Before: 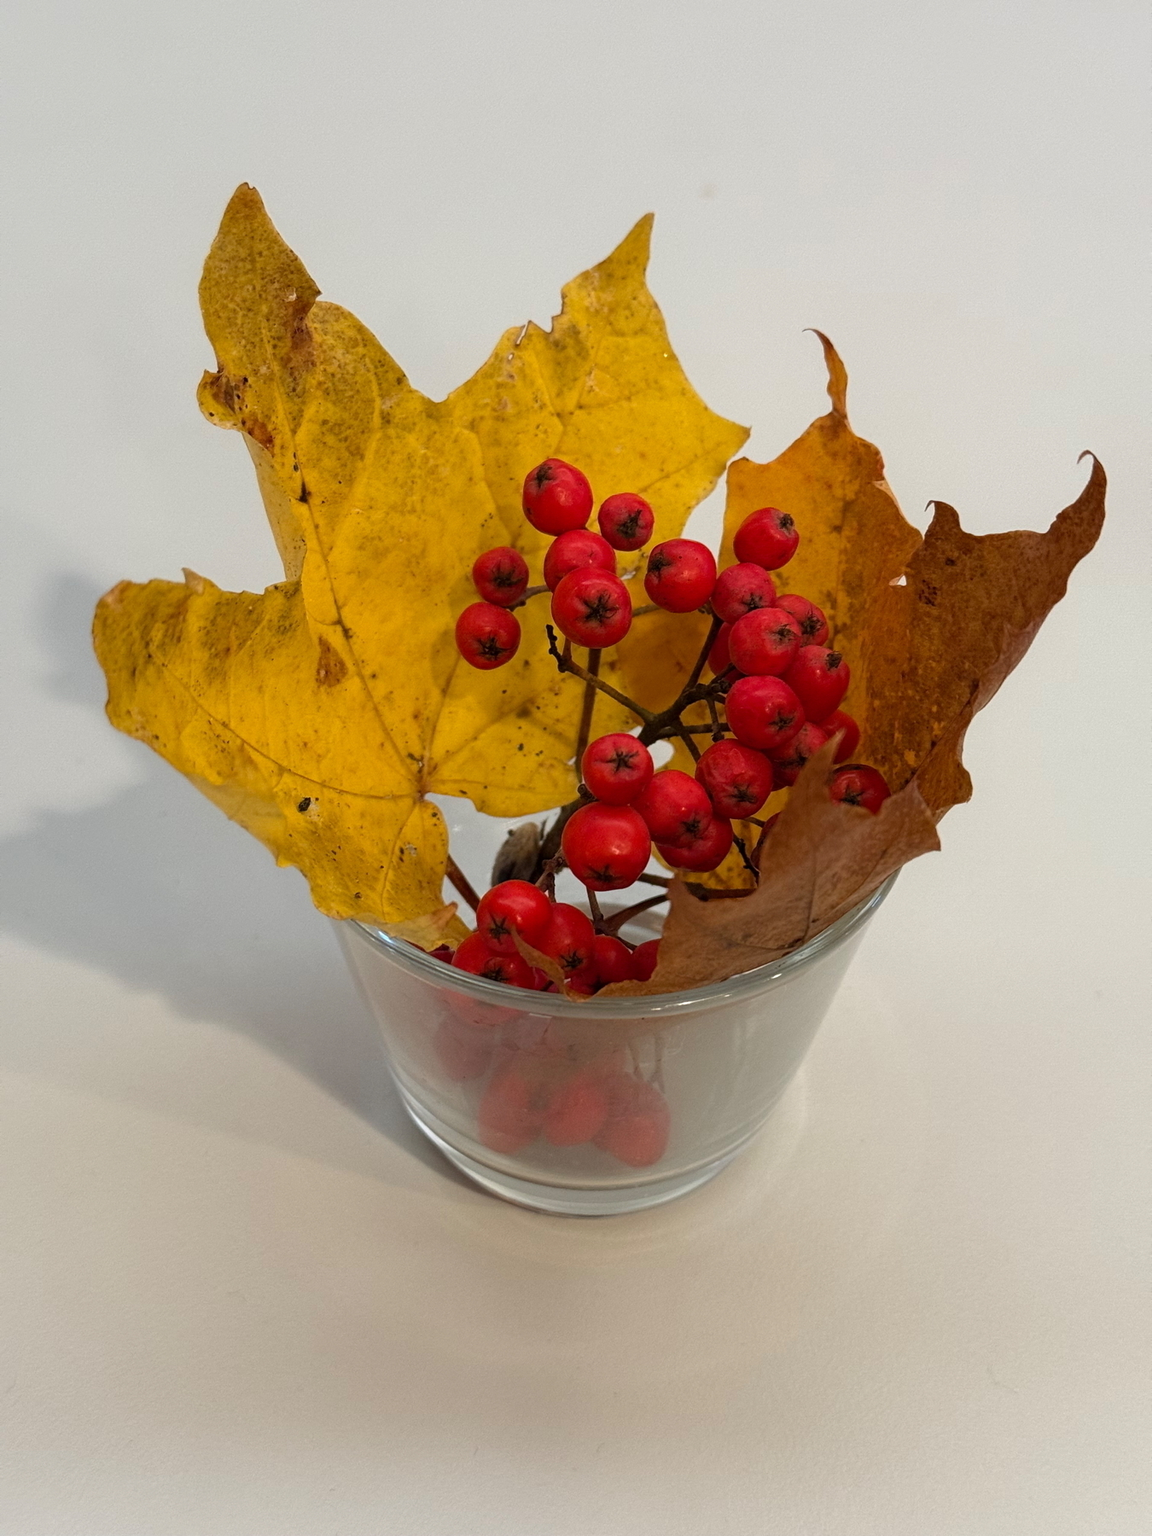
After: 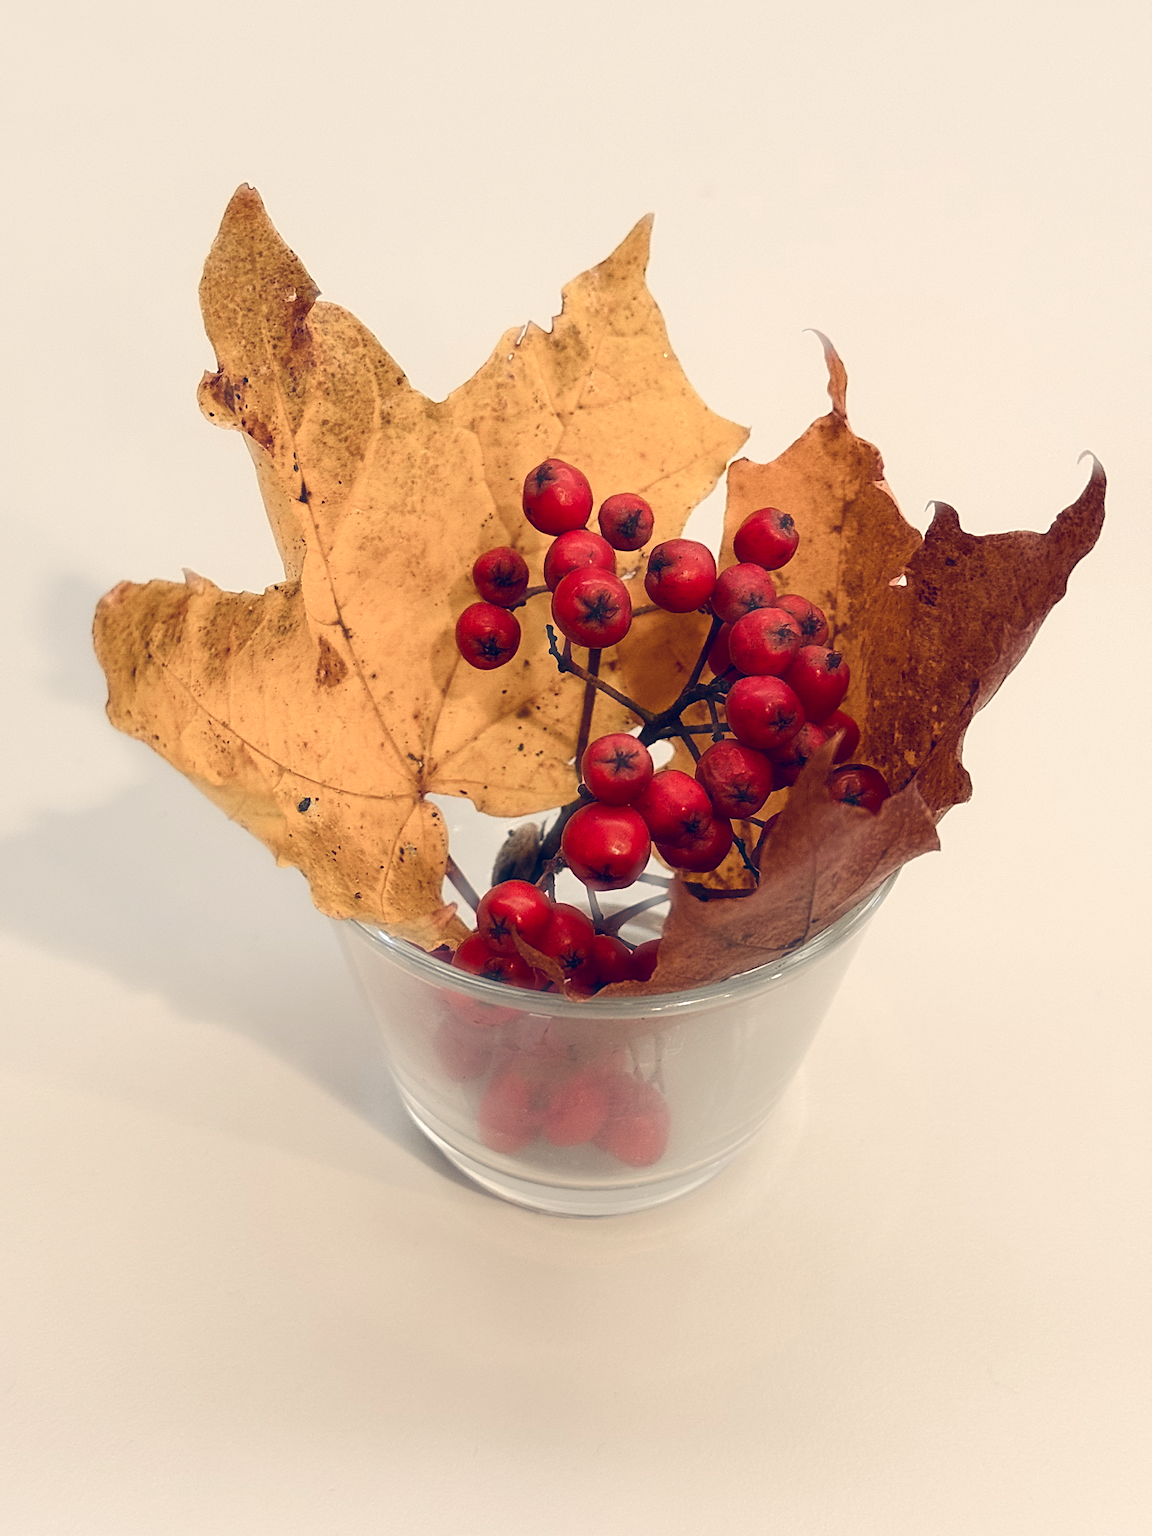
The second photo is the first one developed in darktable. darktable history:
white balance: red 1, blue 1
tone curve: curves: ch0 [(0, 0.018) (0.061, 0.041) (0.205, 0.191) (0.289, 0.292) (0.39, 0.424) (0.493, 0.551) (0.666, 0.743) (0.795, 0.841) (1, 0.998)]; ch1 [(0, 0) (0.385, 0.343) (0.439, 0.415) (0.494, 0.498) (0.501, 0.501) (0.51, 0.509) (0.548, 0.563) (0.586, 0.61) (0.684, 0.658) (0.783, 0.804) (1, 1)]; ch2 [(0, 0) (0.304, 0.31) (0.403, 0.399) (0.441, 0.428) (0.47, 0.469) (0.498, 0.496) (0.524, 0.538) (0.566, 0.579) (0.648, 0.665) (0.697, 0.699) (1, 1)], color space Lab, independent channels, preserve colors none
color balance rgb: highlights gain › chroma 2.94%, highlights gain › hue 60.57°, global offset › chroma 0.25%, global offset › hue 256.52°, perceptual saturation grading › global saturation 20%, perceptual saturation grading › highlights -50%, perceptual saturation grading › shadows 30%, contrast 15%
haze removal: strength -0.9, distance 0.225, compatibility mode true, adaptive false
sharpen: on, module defaults
